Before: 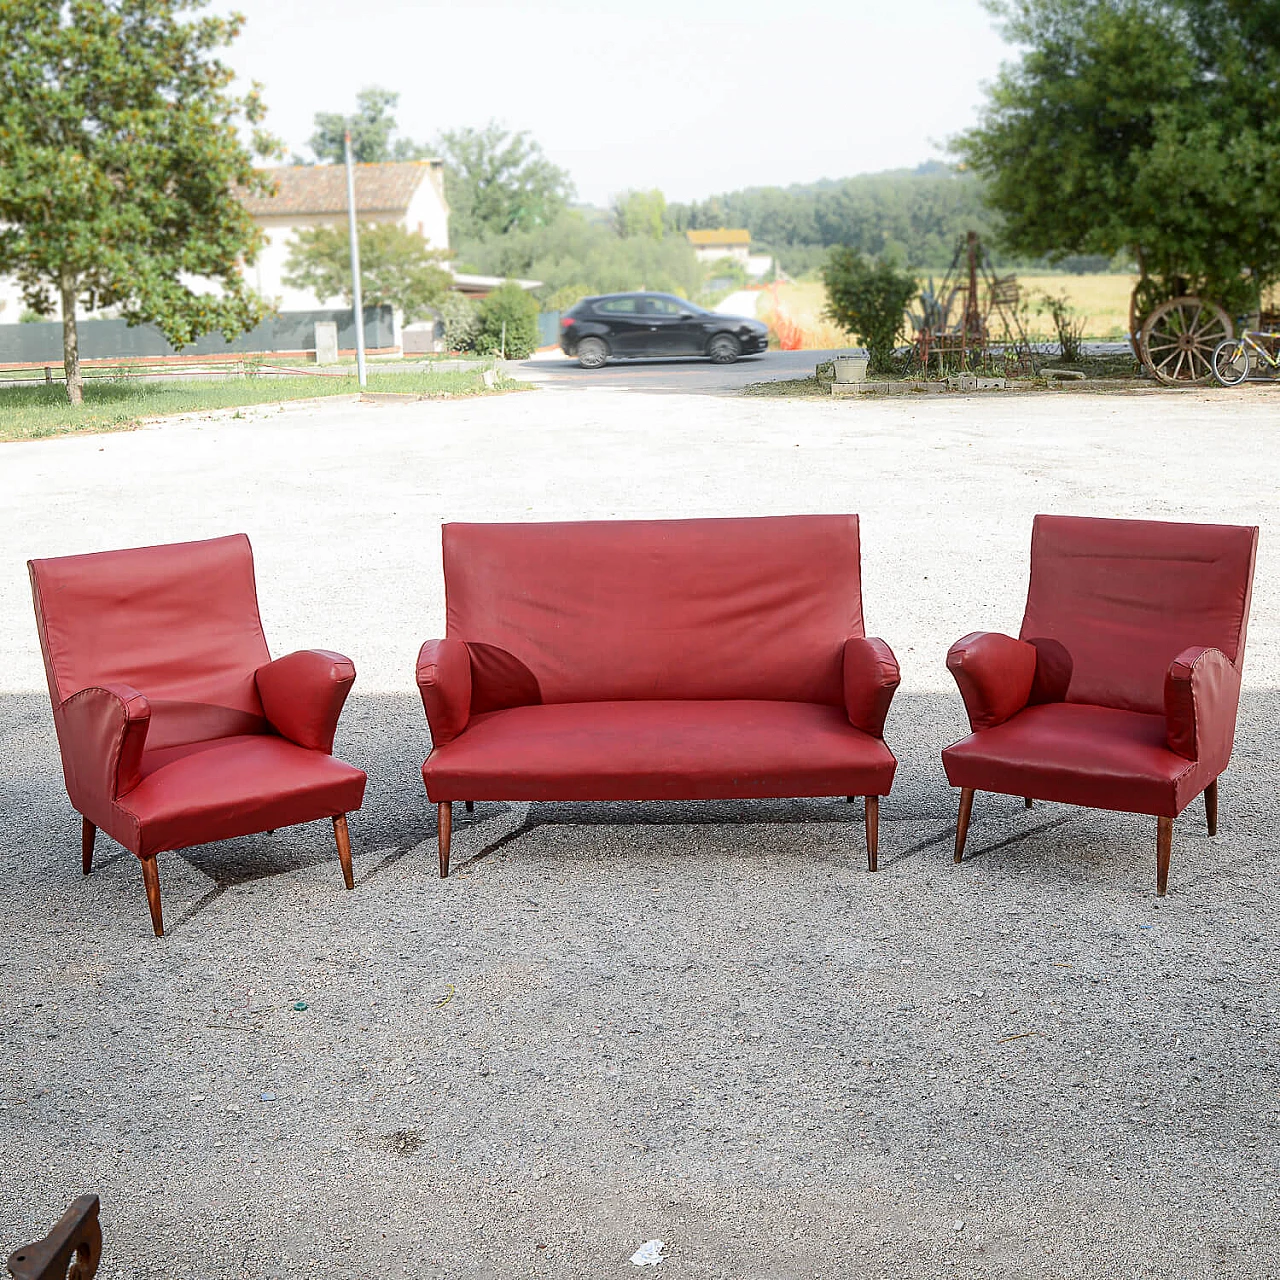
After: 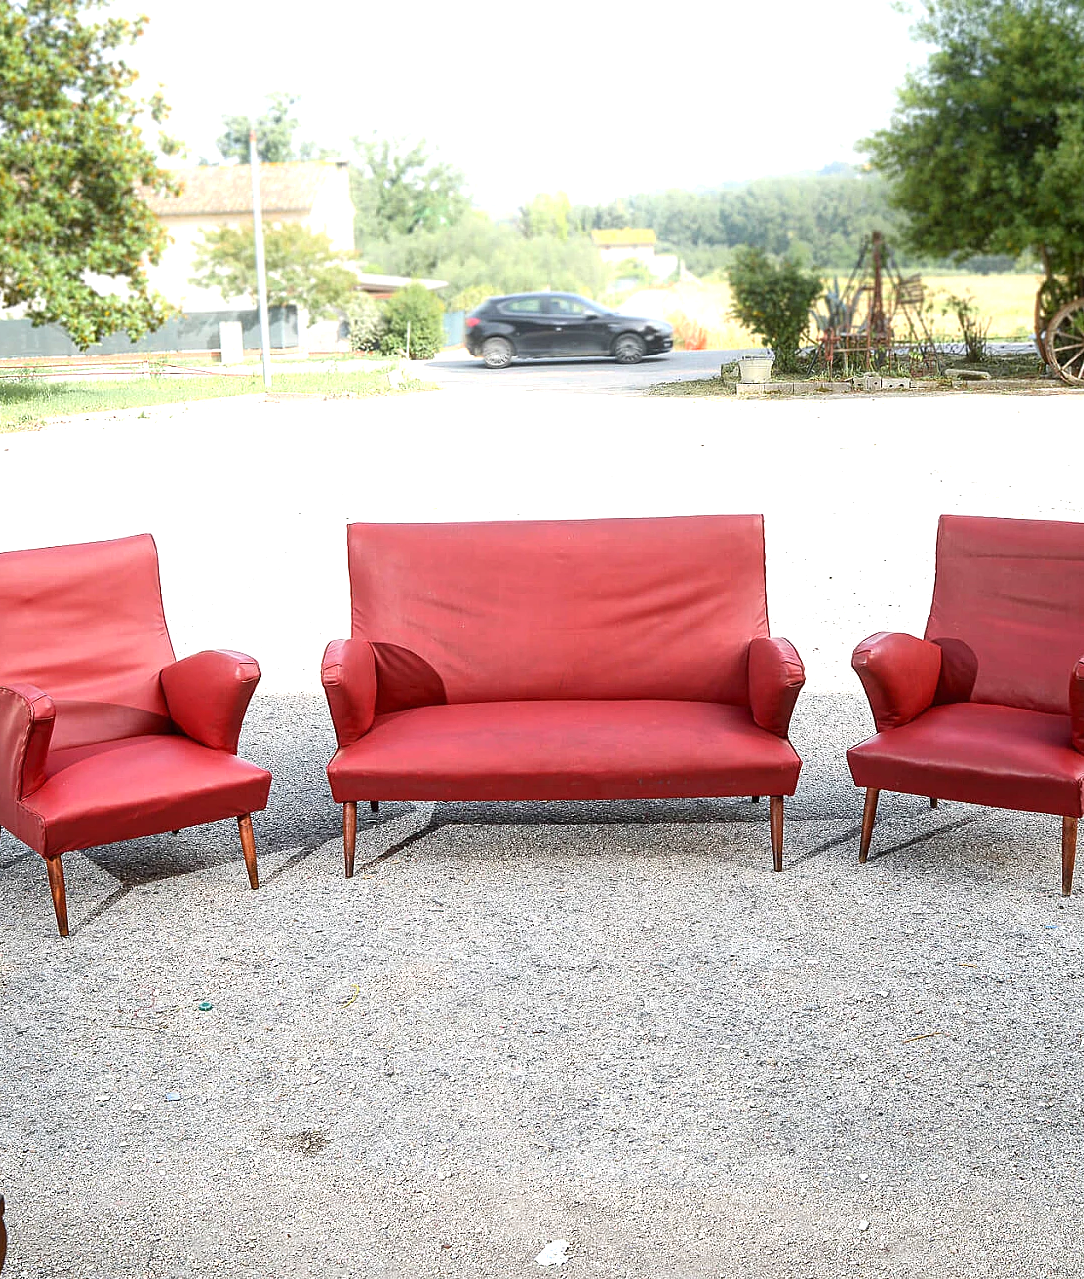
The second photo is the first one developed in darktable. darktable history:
crop: left 7.431%, right 7.862%
exposure: black level correction 0, exposure 0.701 EV, compensate highlight preservation false
